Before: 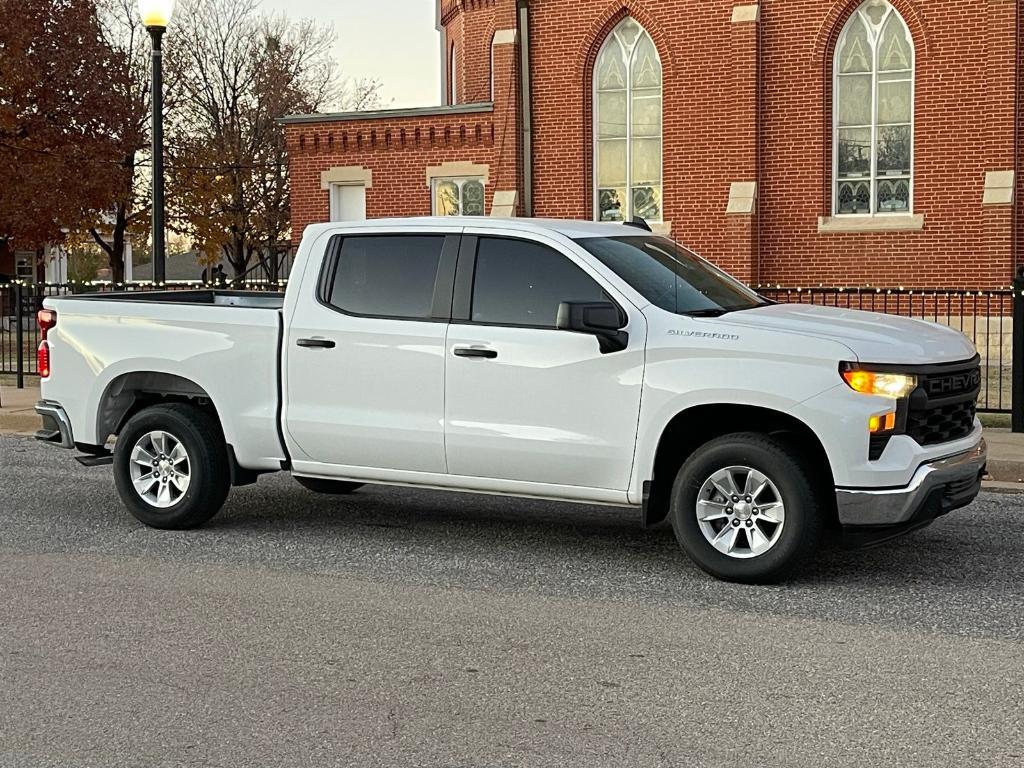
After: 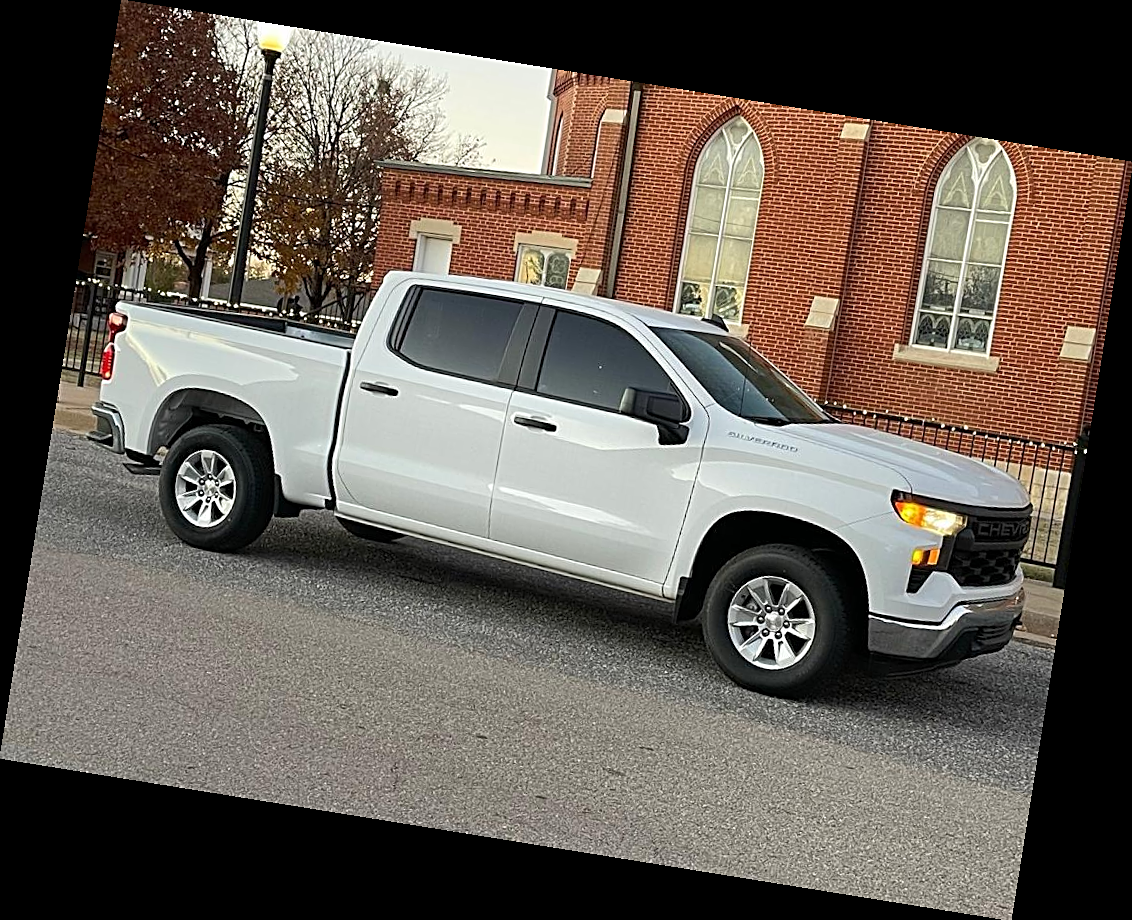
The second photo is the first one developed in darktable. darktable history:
sharpen: on, module defaults
rotate and perspective: rotation 9.12°, automatic cropping off
